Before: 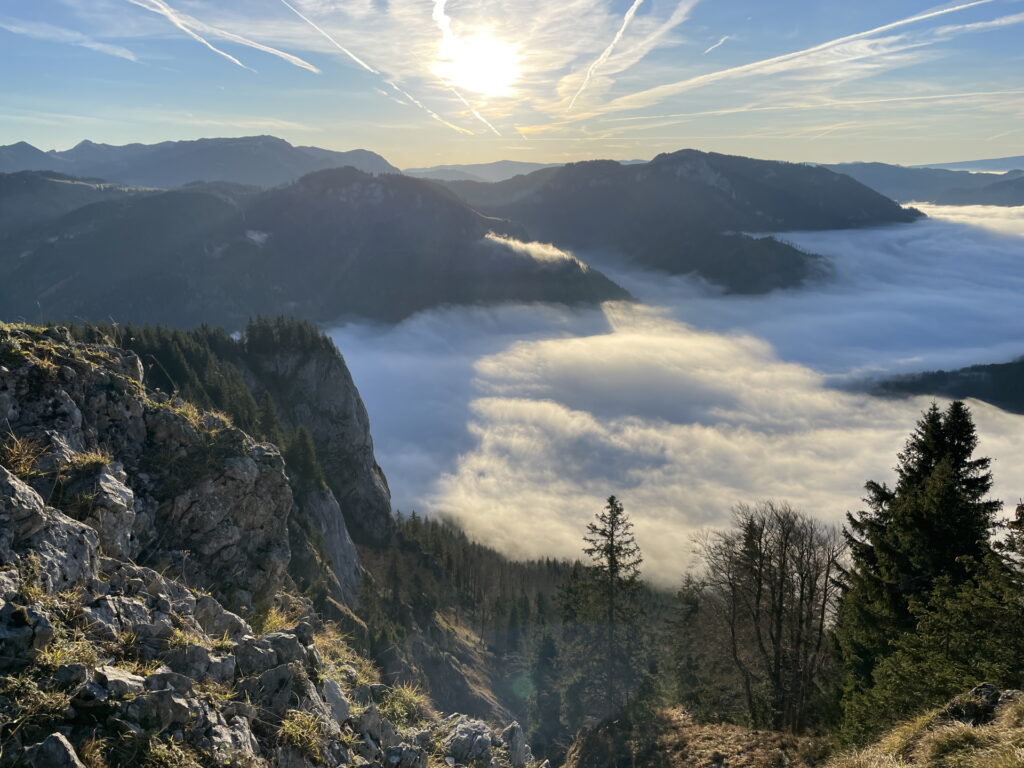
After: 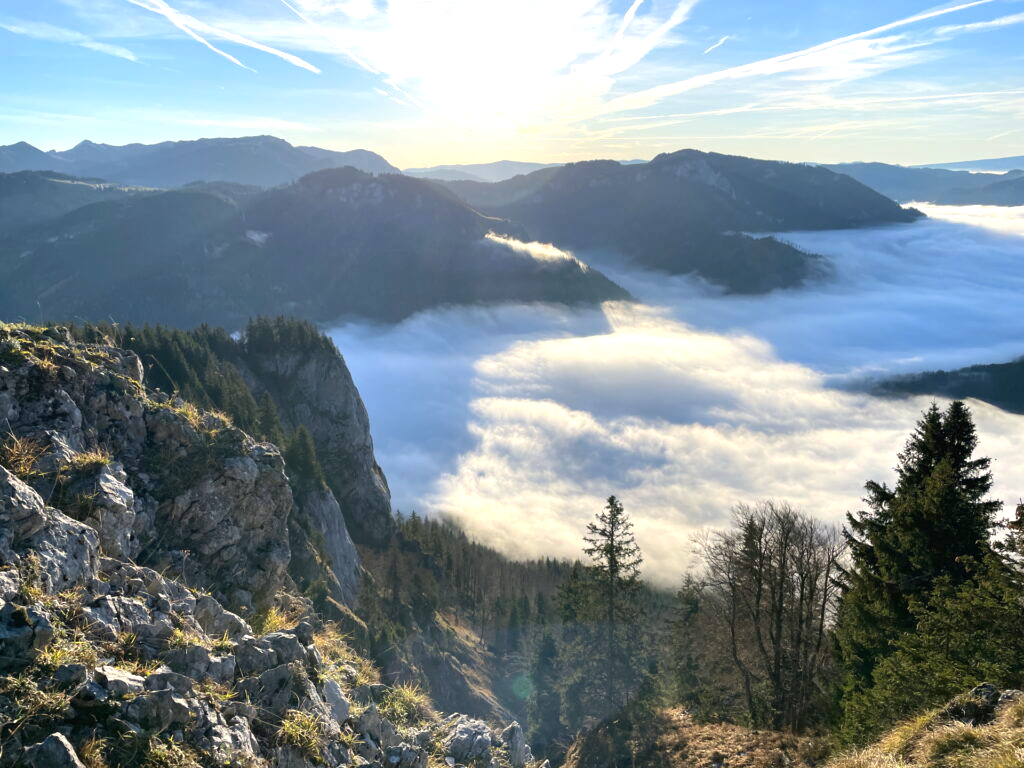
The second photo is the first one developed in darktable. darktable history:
white balance: red 0.983, blue 1.036
exposure: black level correction 0, exposure 0.7 EV, compensate exposure bias true, compensate highlight preservation false
